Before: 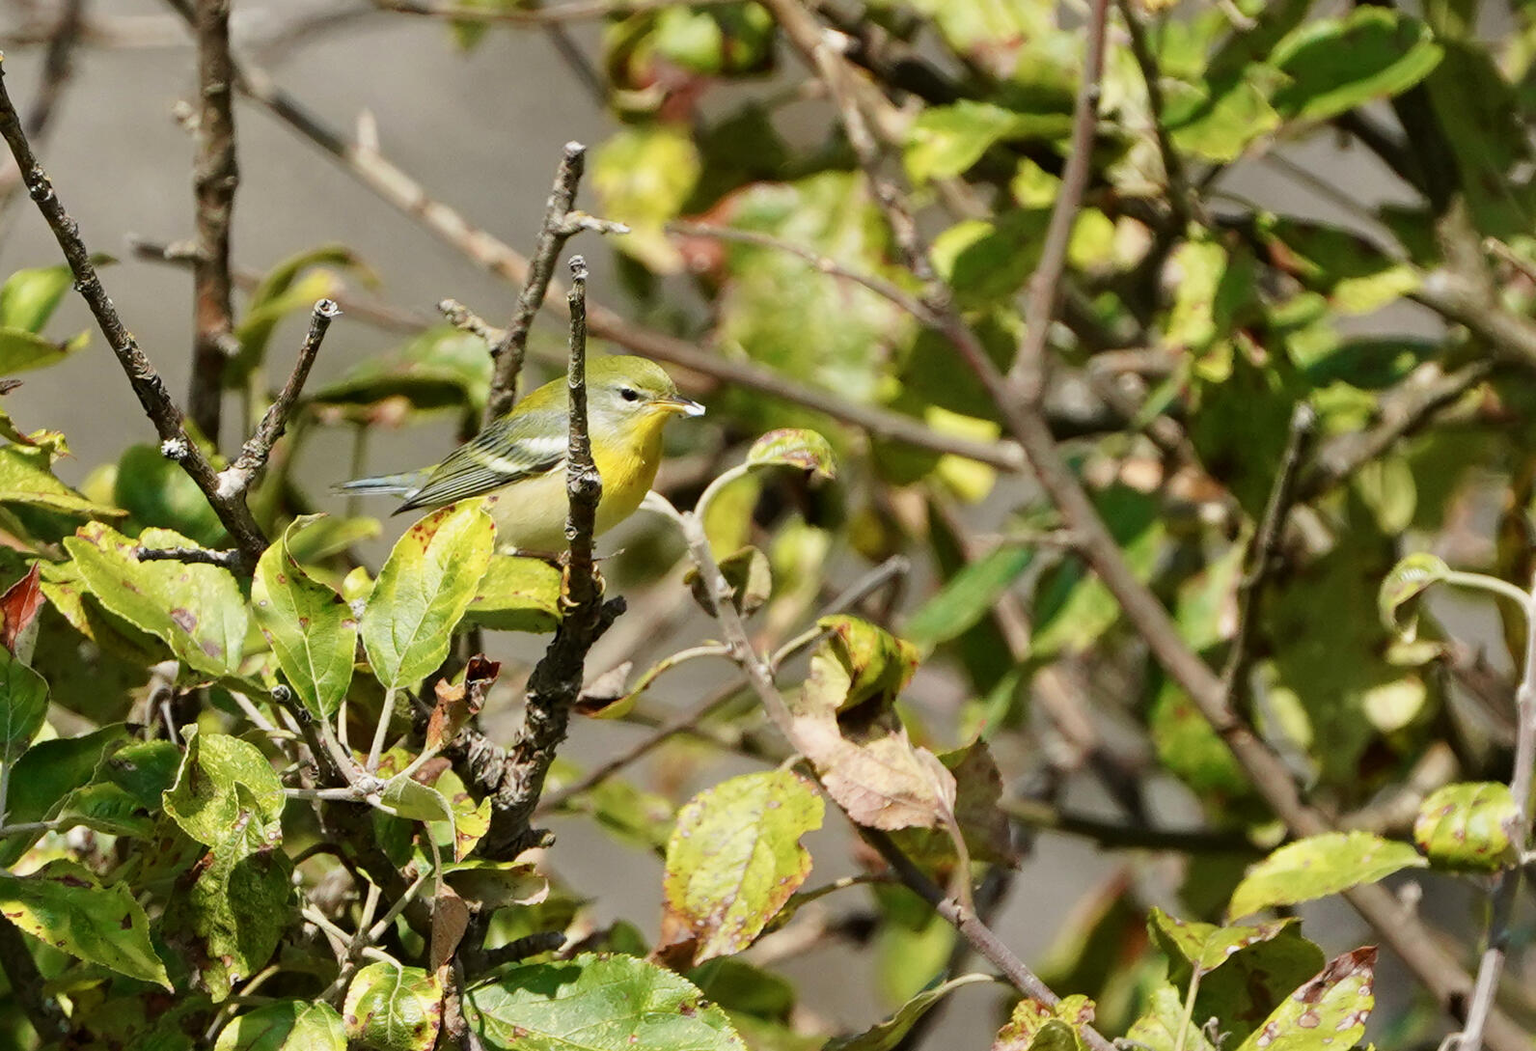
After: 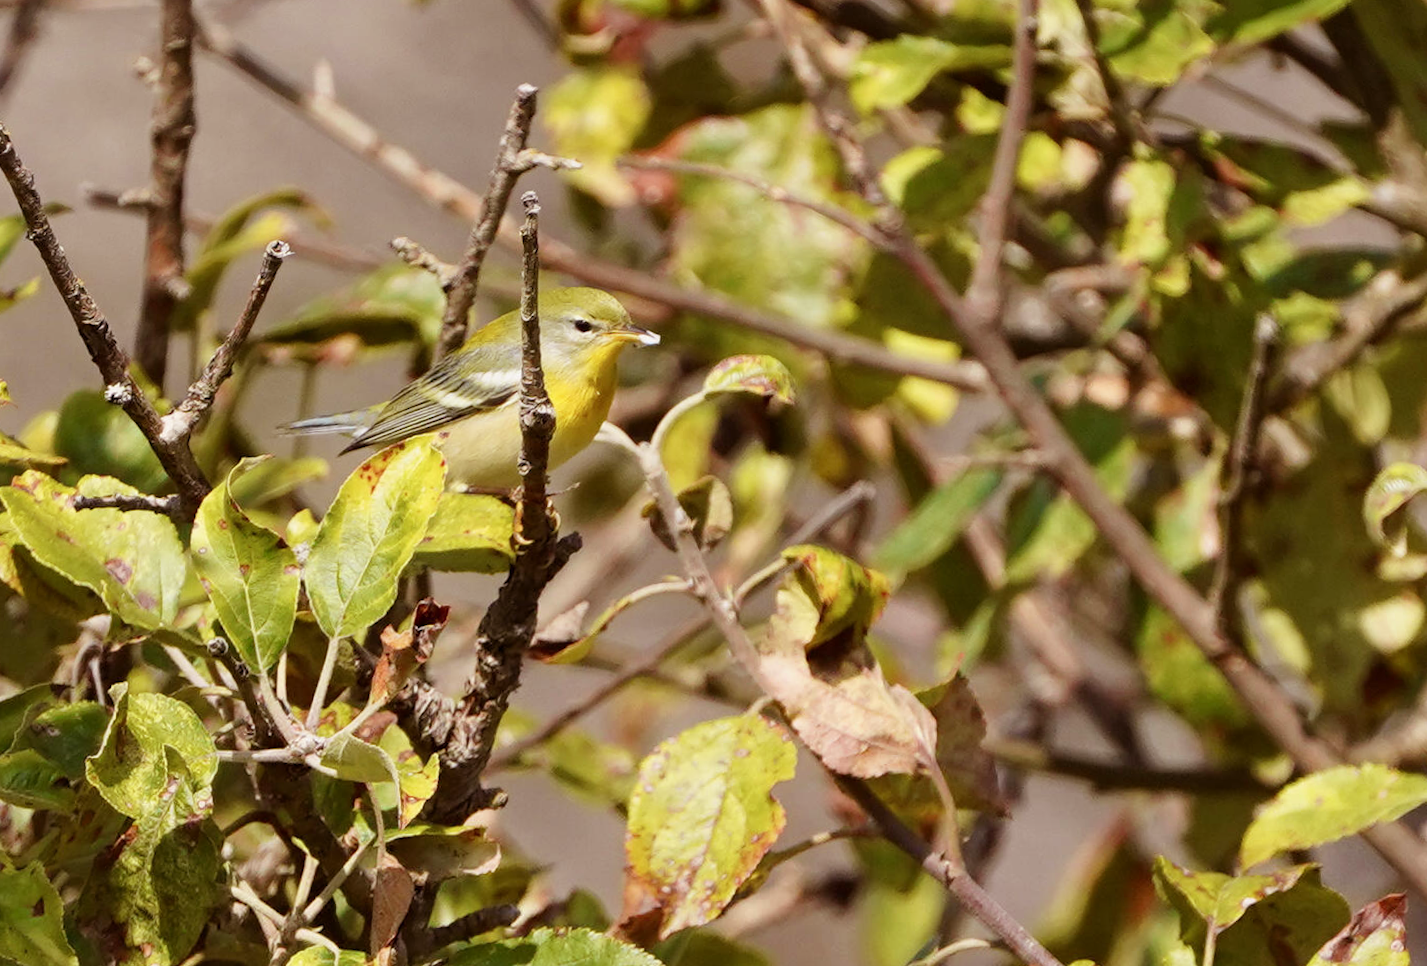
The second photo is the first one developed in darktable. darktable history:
crop: left 1.964%, top 3.251%, right 1.122%, bottom 4.933%
rgb levels: mode RGB, independent channels, levels [[0, 0.474, 1], [0, 0.5, 1], [0, 0.5, 1]]
rotate and perspective: rotation -1.68°, lens shift (vertical) -0.146, crop left 0.049, crop right 0.912, crop top 0.032, crop bottom 0.96
